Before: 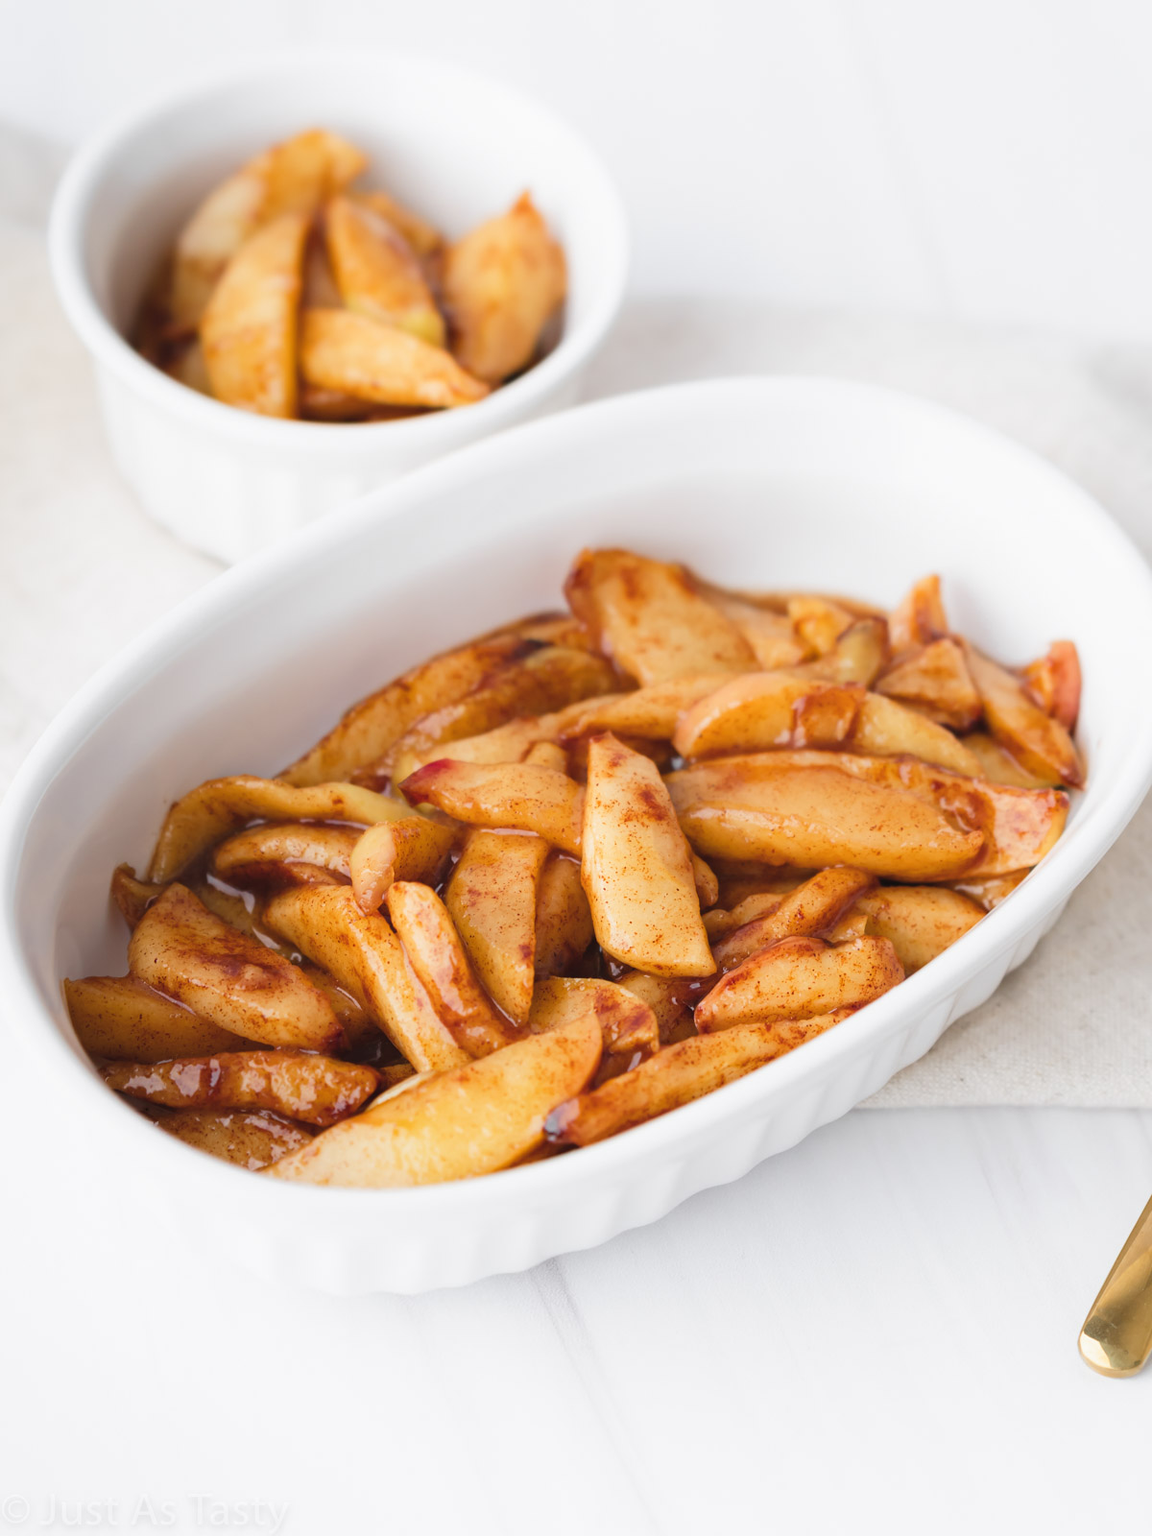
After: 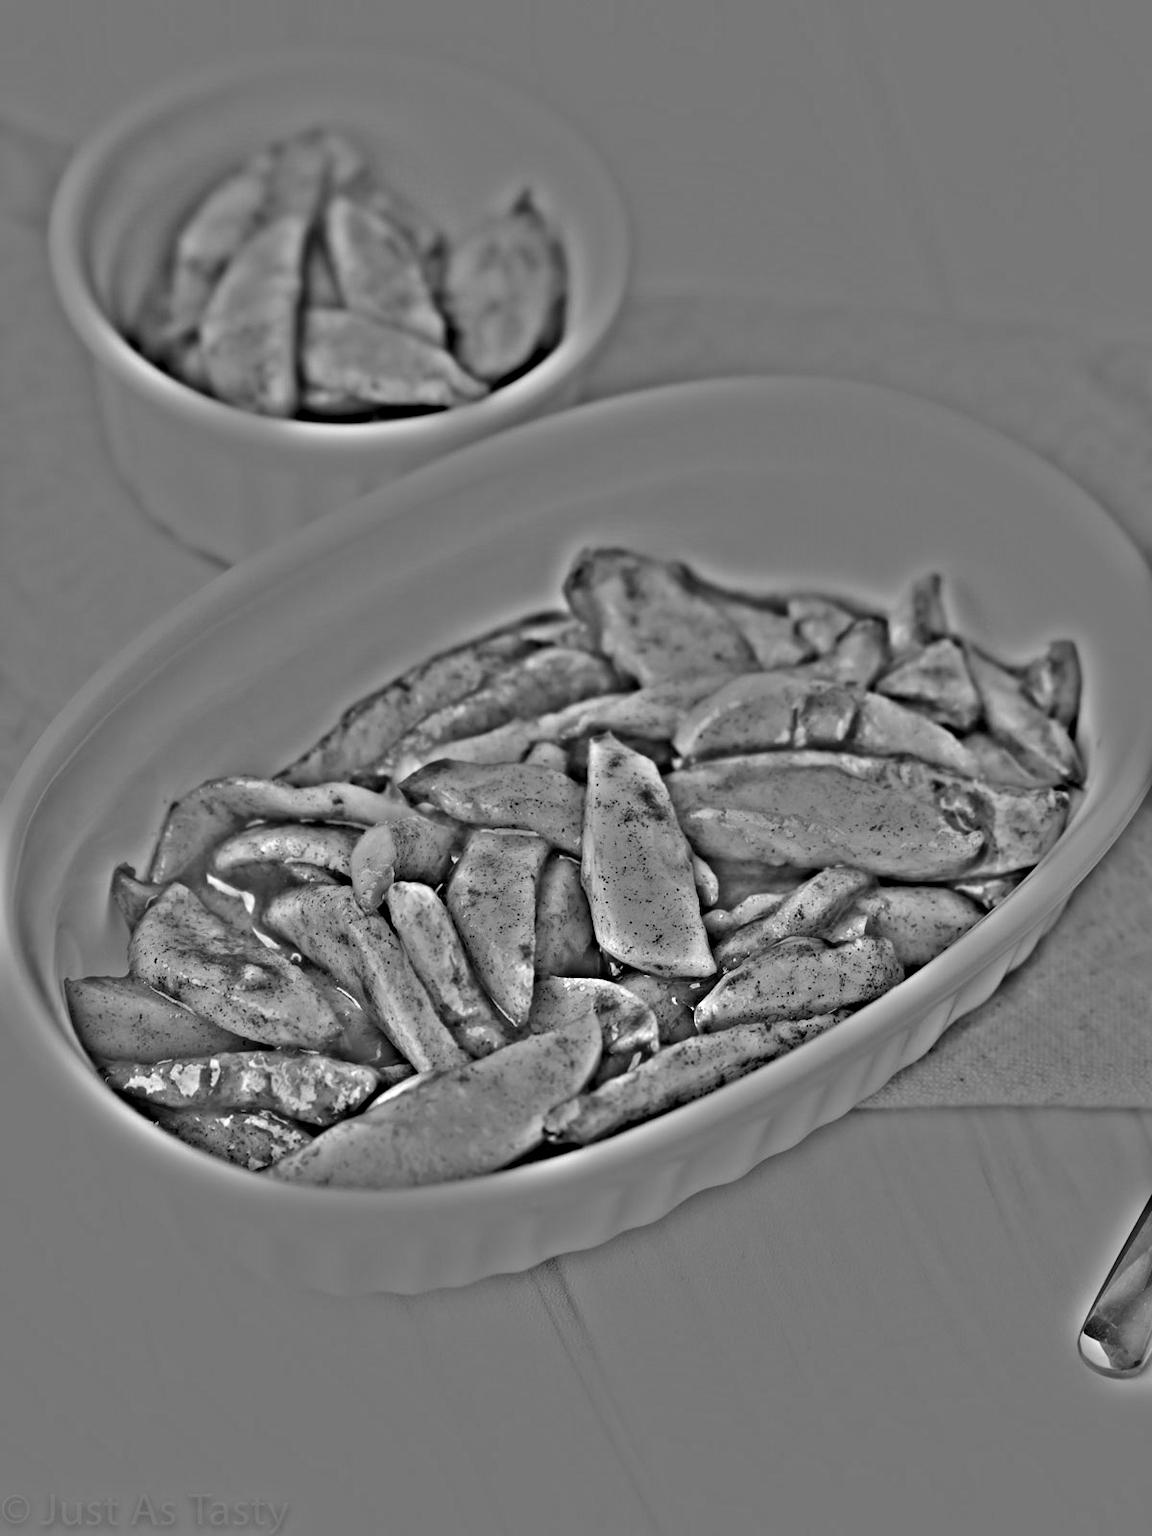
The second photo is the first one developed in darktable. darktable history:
exposure: black level correction 0.001, compensate highlight preservation false
highpass: on, module defaults
